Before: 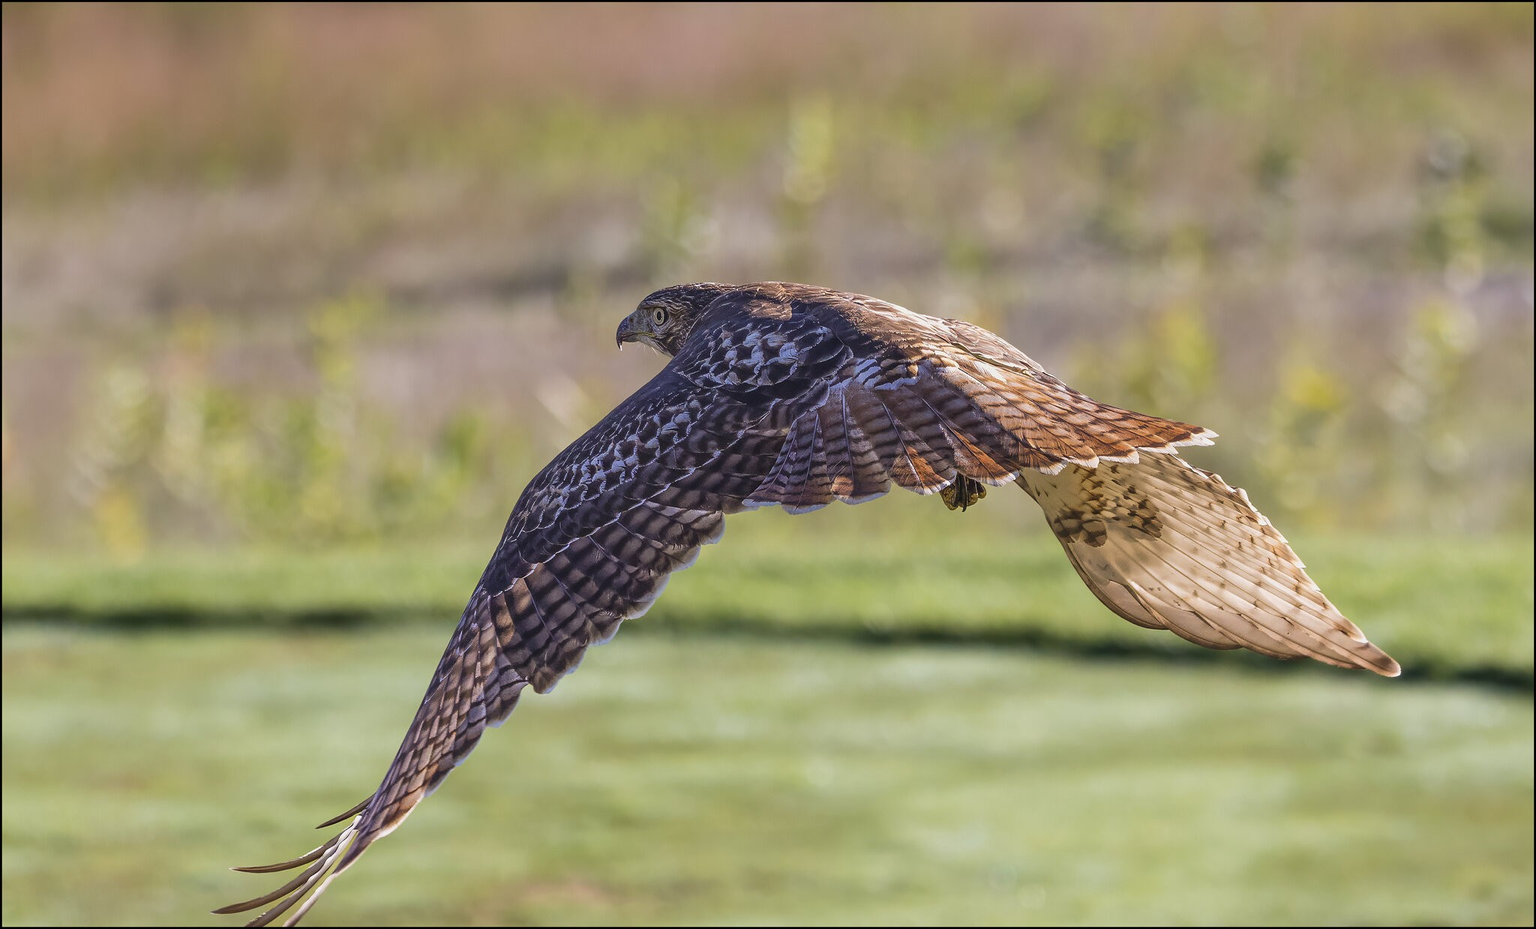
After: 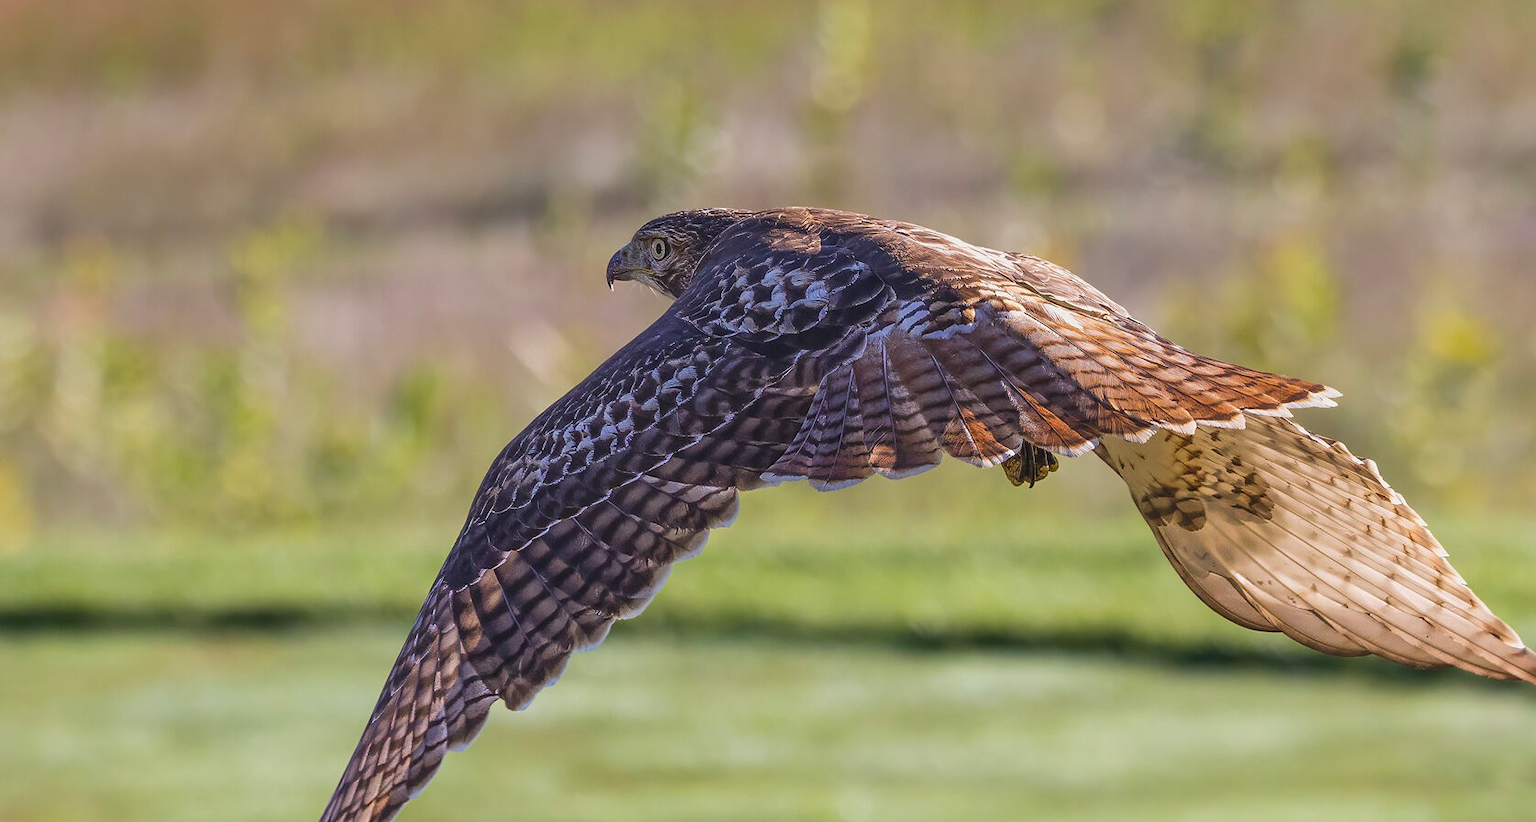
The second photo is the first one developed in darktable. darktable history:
crop: left 7.817%, top 12.129%, right 10.307%, bottom 15.451%
